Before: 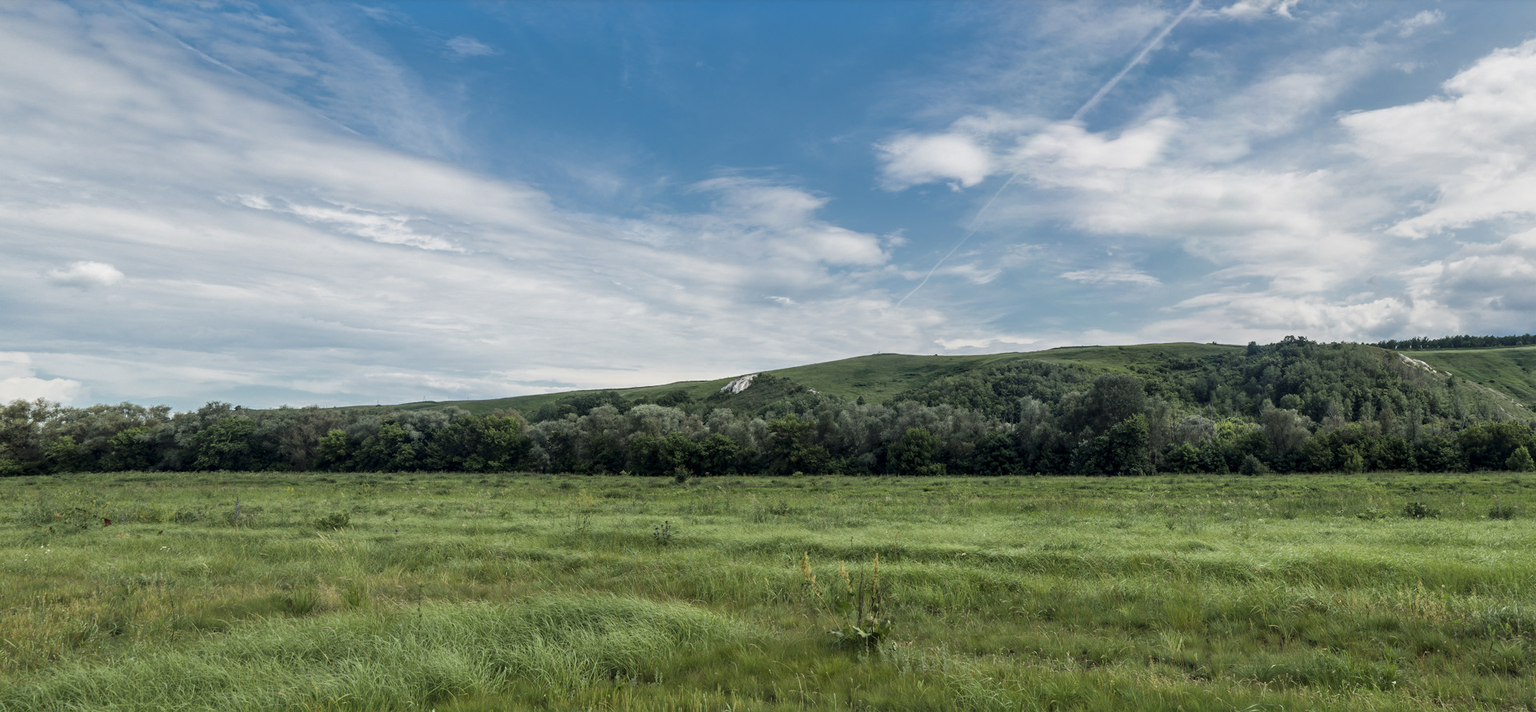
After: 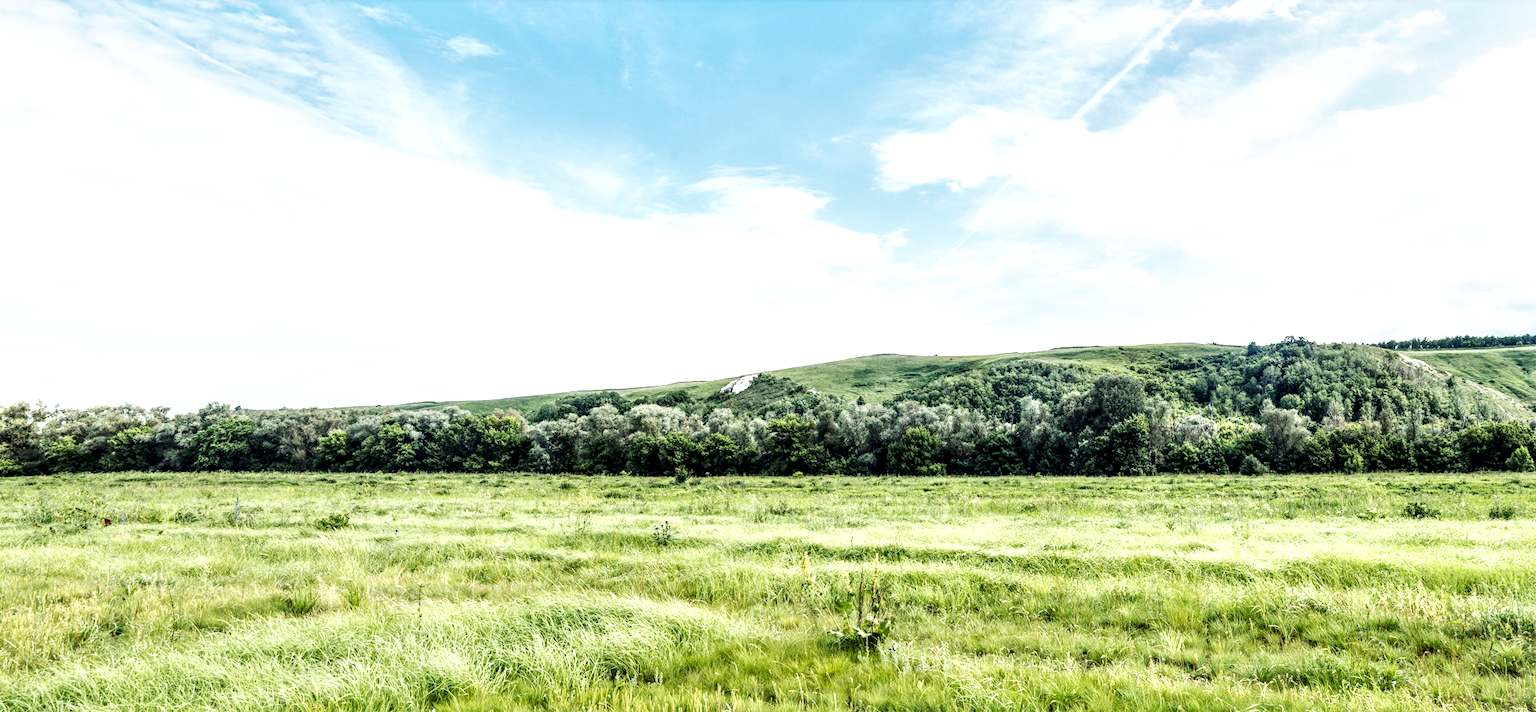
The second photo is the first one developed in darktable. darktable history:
local contrast: detail 150%
base curve: curves: ch0 [(0, 0) (0.007, 0.004) (0.027, 0.03) (0.046, 0.07) (0.207, 0.54) (0.442, 0.872) (0.673, 0.972) (1, 1)], preserve colors none
exposure: black level correction 0, exposure 0.7 EV, compensate highlight preservation false
